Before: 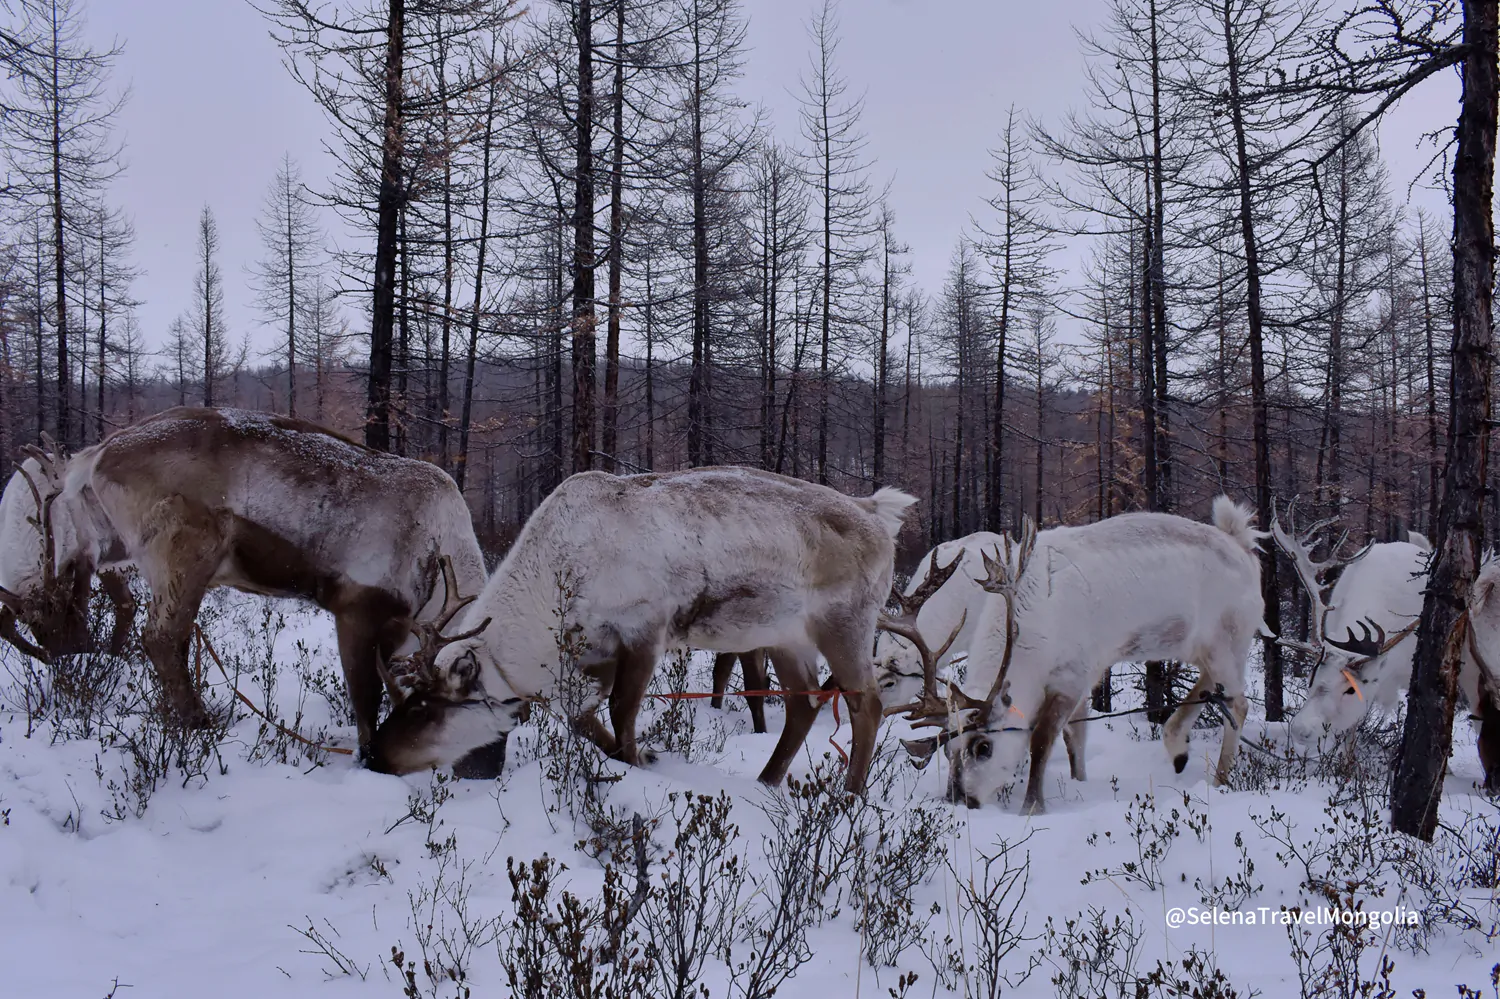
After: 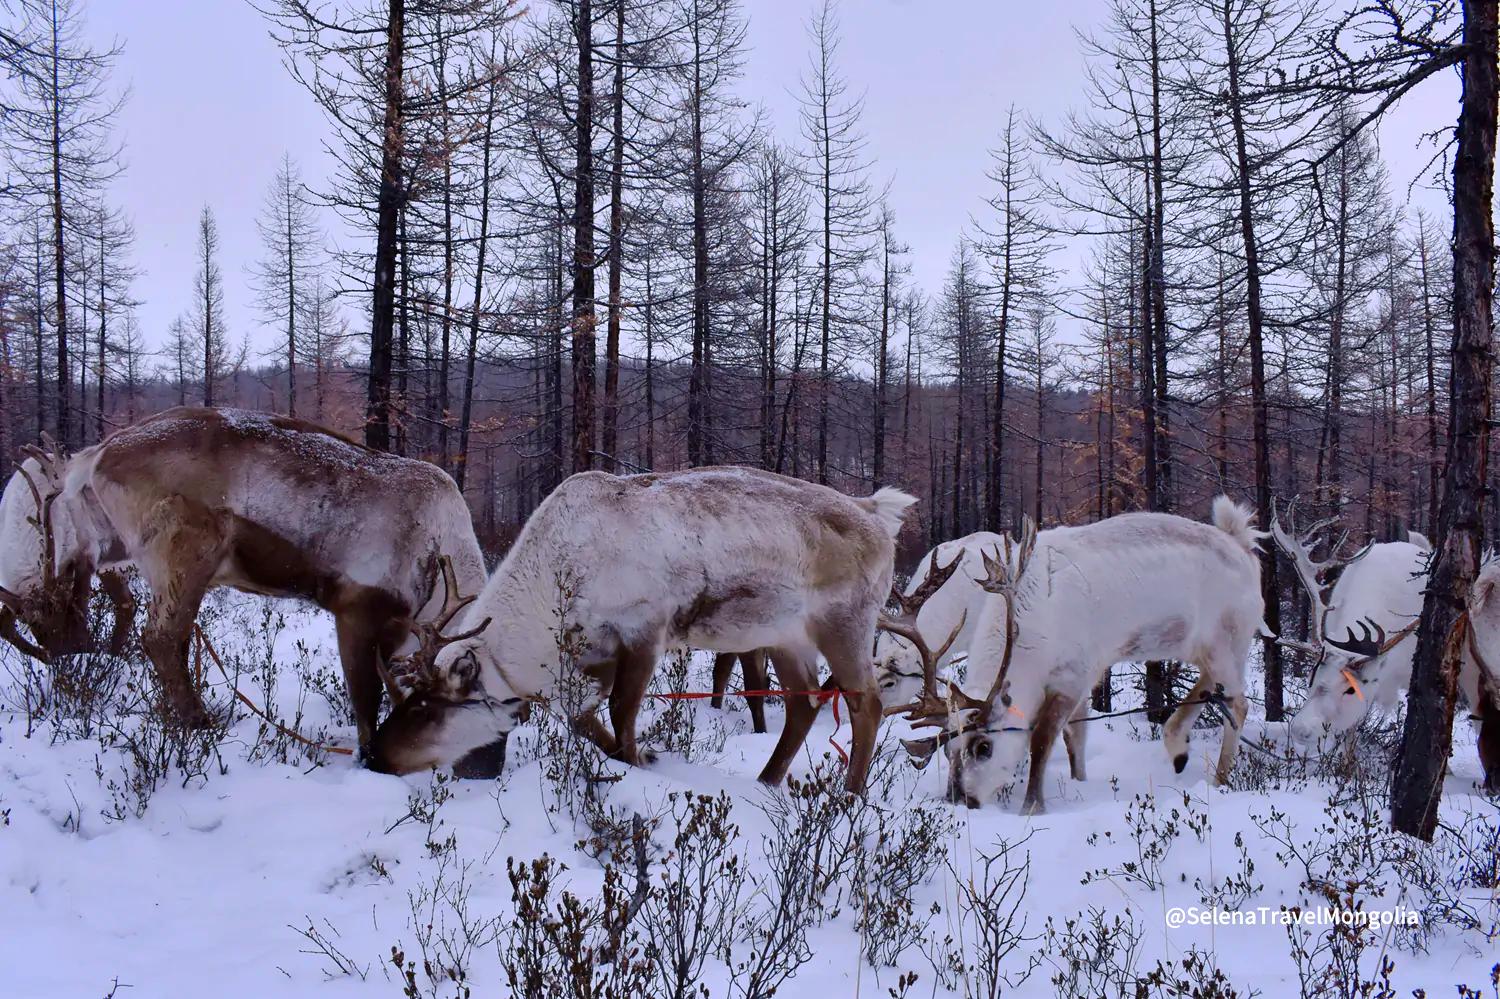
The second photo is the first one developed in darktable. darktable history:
rotate and perspective: automatic cropping original format, crop left 0, crop top 0
exposure: exposure 0.375 EV, compensate highlight preservation false
contrast brightness saturation: brightness -0.02, saturation 0.35
